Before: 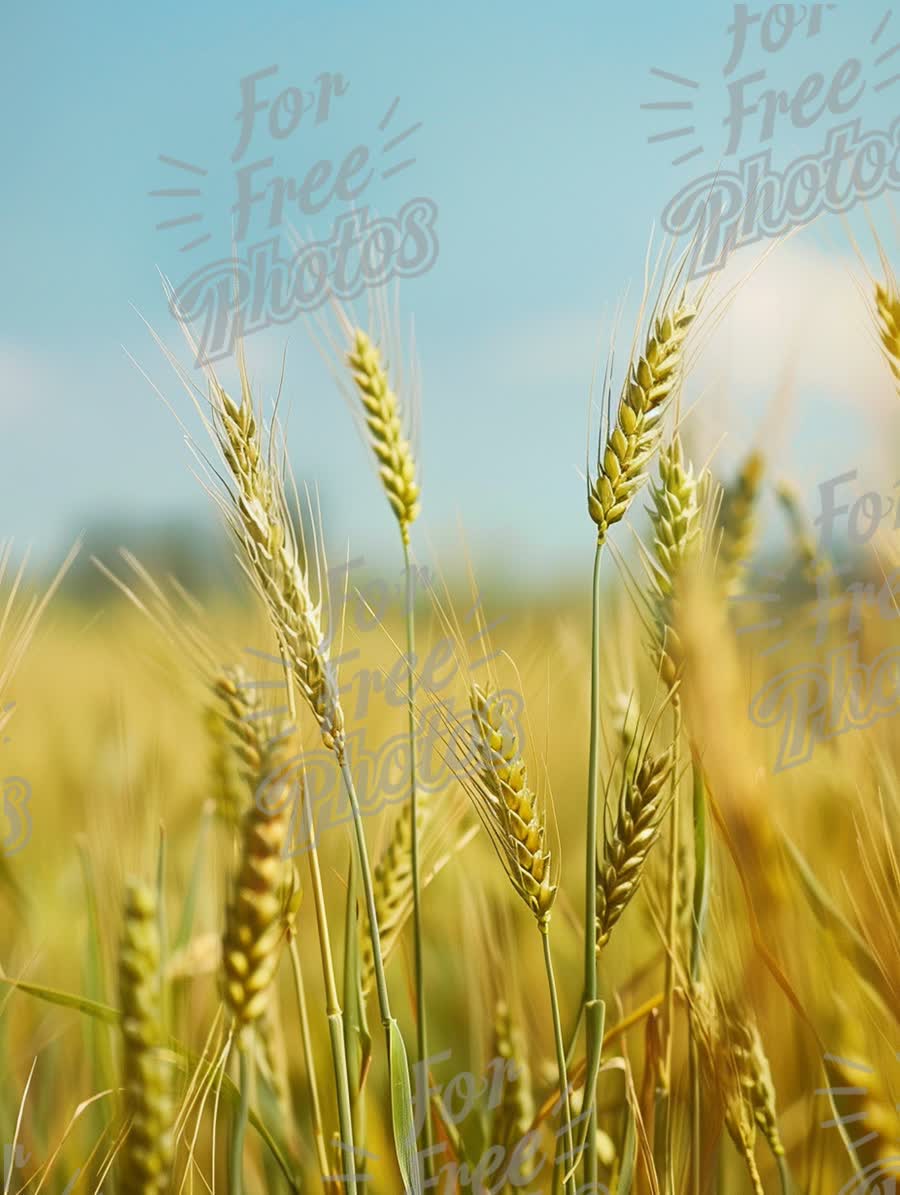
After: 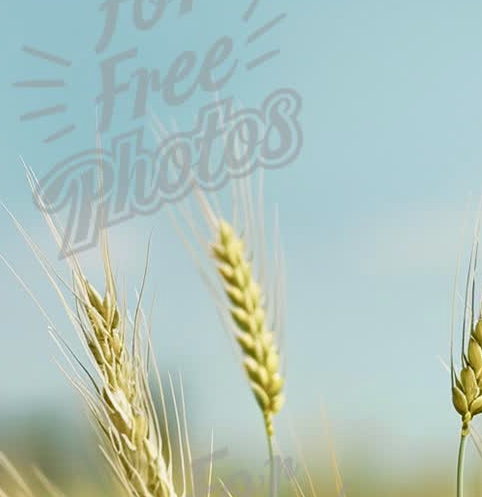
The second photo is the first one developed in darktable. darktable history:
crop: left 15.135%, top 9.171%, right 31.234%, bottom 49.169%
color balance rgb: global offset › luminance 0.498%, global offset › hue 61.86°, perceptual saturation grading › global saturation 0.2%, perceptual saturation grading › highlights -19.729%, perceptual saturation grading › shadows 19.159%
